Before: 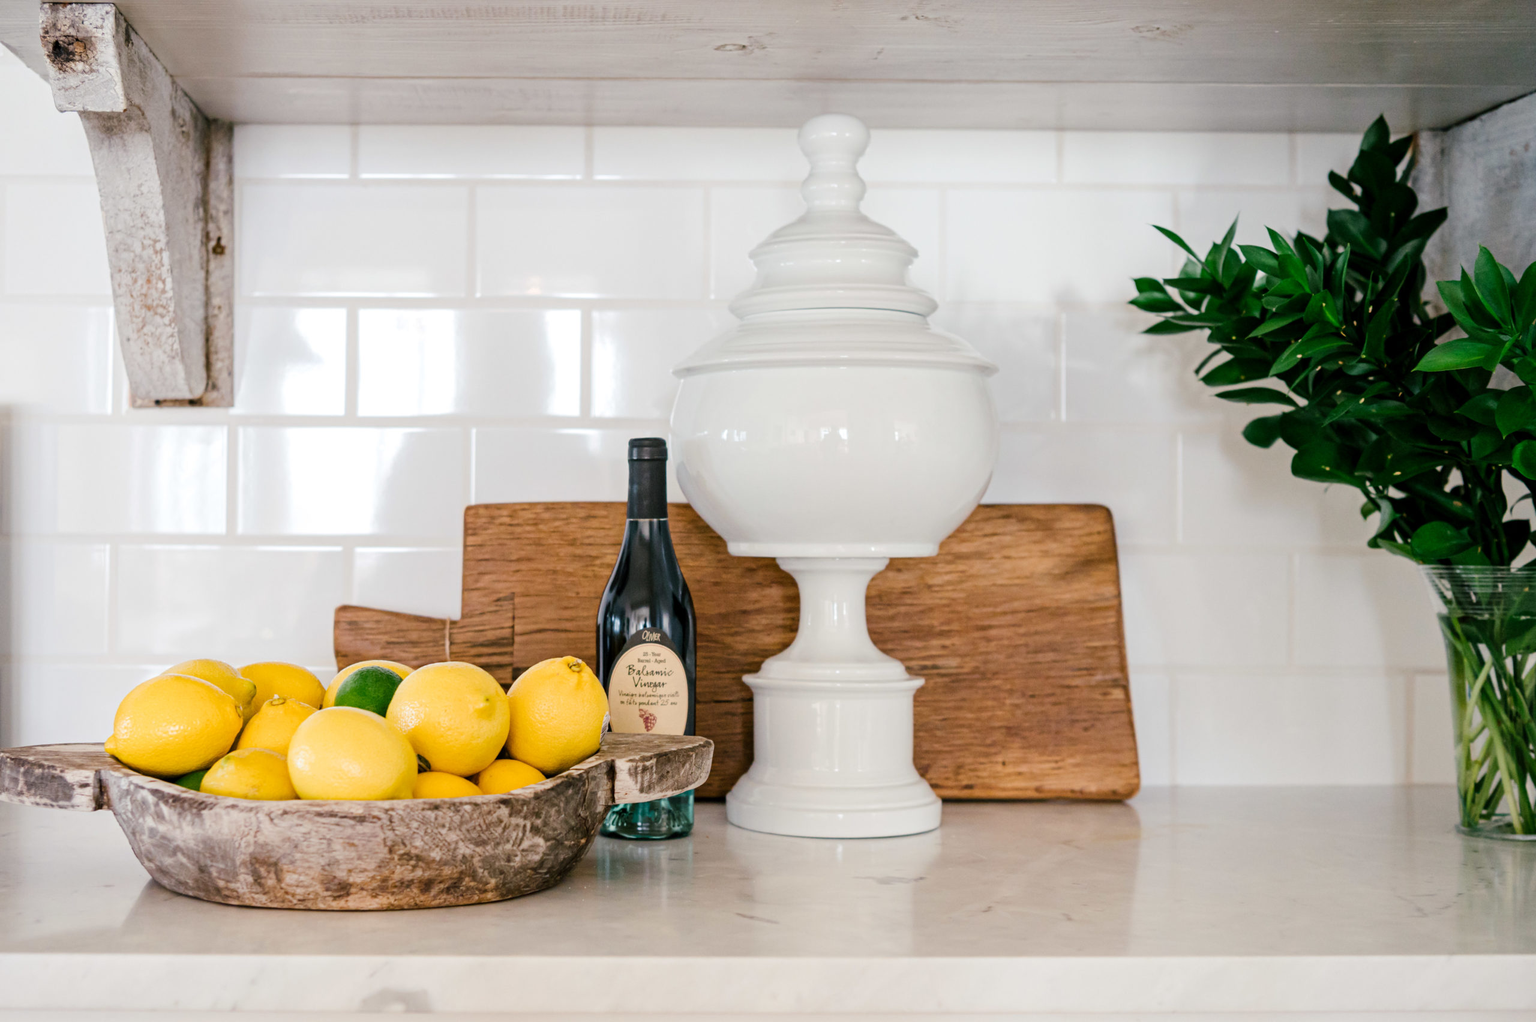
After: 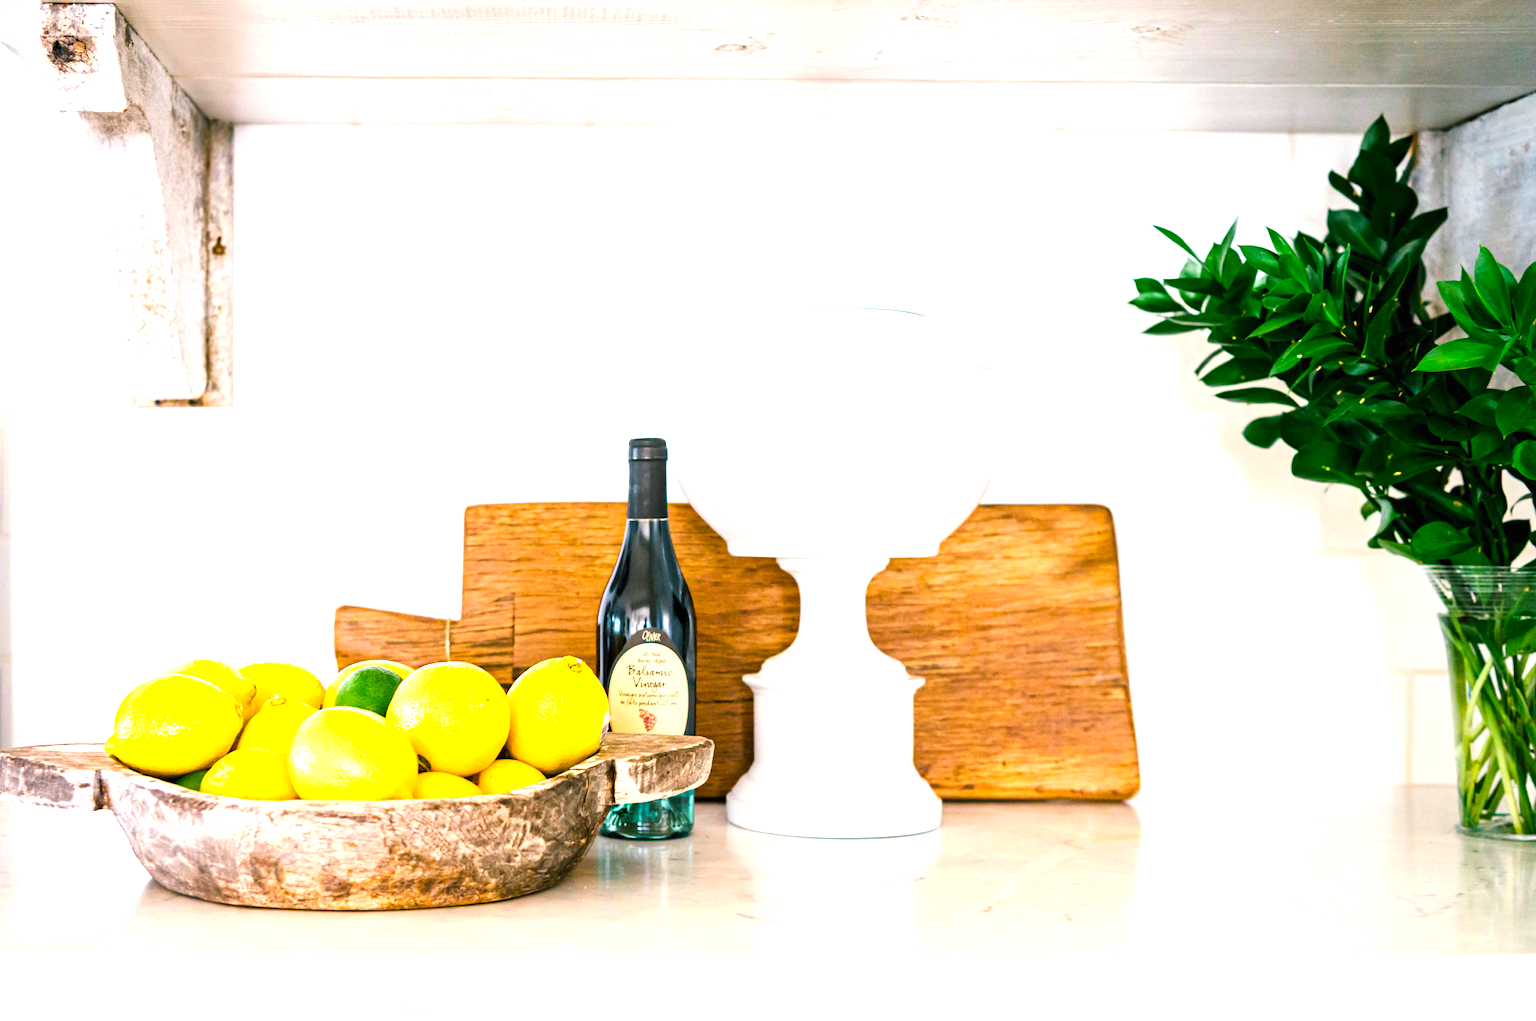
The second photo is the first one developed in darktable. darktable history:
exposure: black level correction 0, exposure 1.3 EV, compensate exposure bias true, compensate highlight preservation false
color balance rgb: linear chroma grading › global chroma 33.4%
